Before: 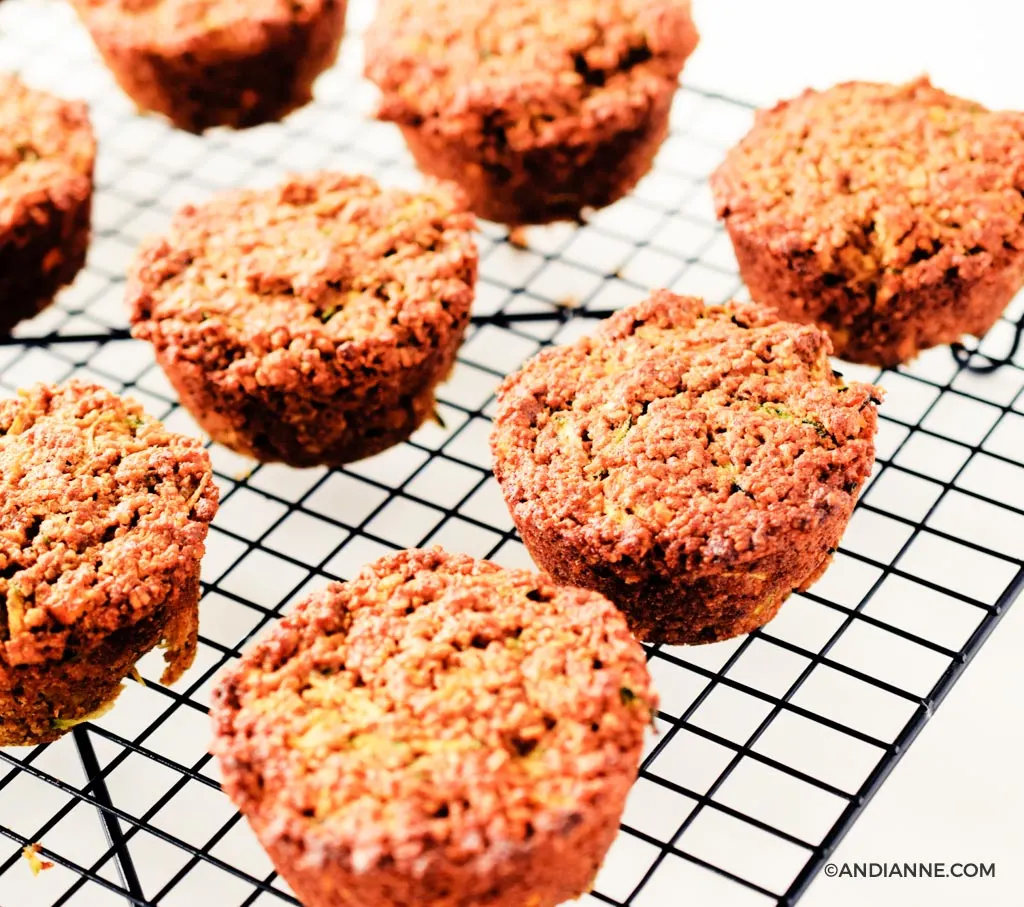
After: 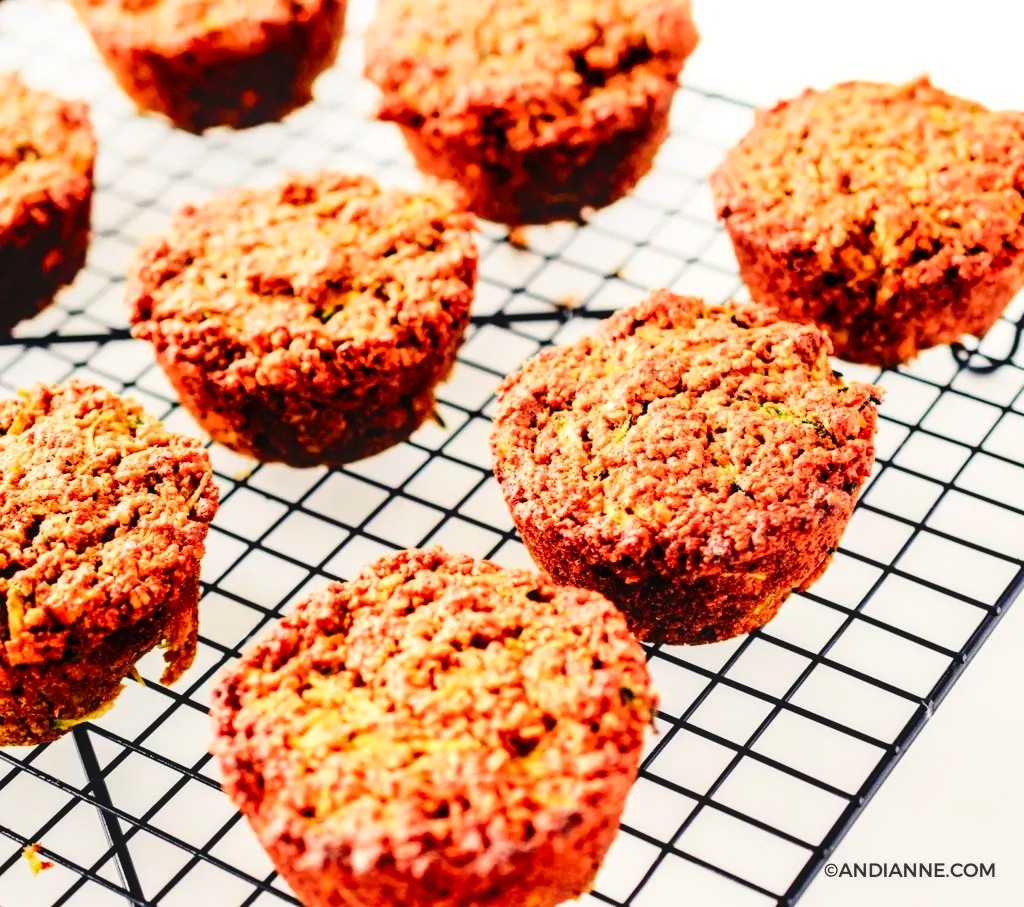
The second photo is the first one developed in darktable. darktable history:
contrast brightness saturation: contrast 0.174, saturation 0.296
local contrast: on, module defaults
